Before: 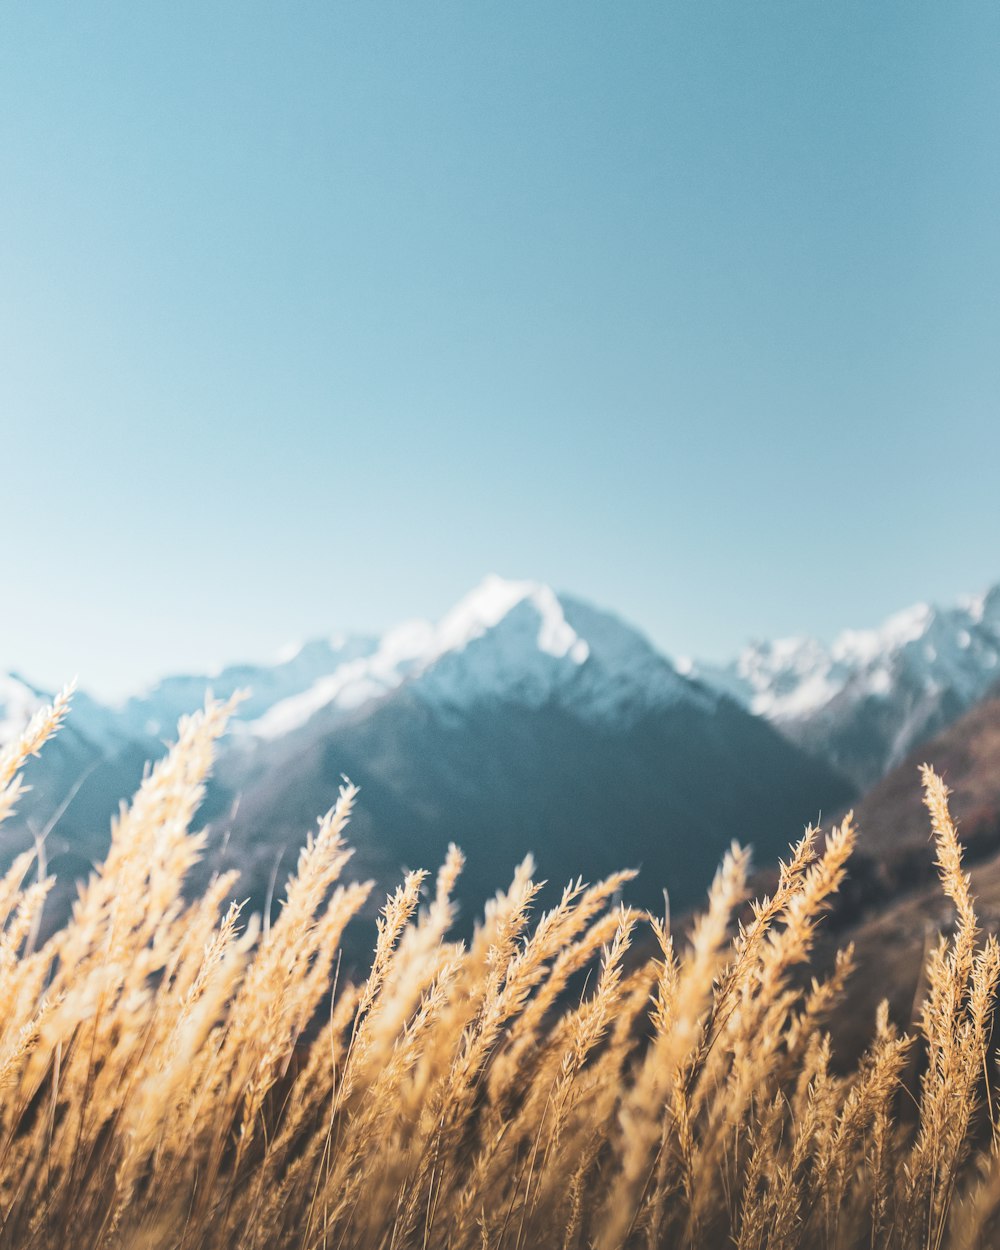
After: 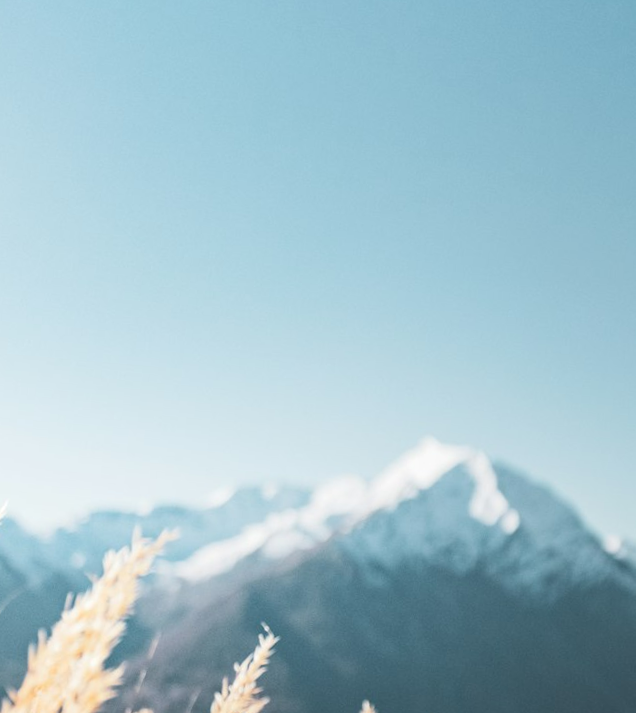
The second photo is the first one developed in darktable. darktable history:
crop and rotate: angle -4.95°, left 2.221%, top 6.965%, right 27.483%, bottom 30.012%
